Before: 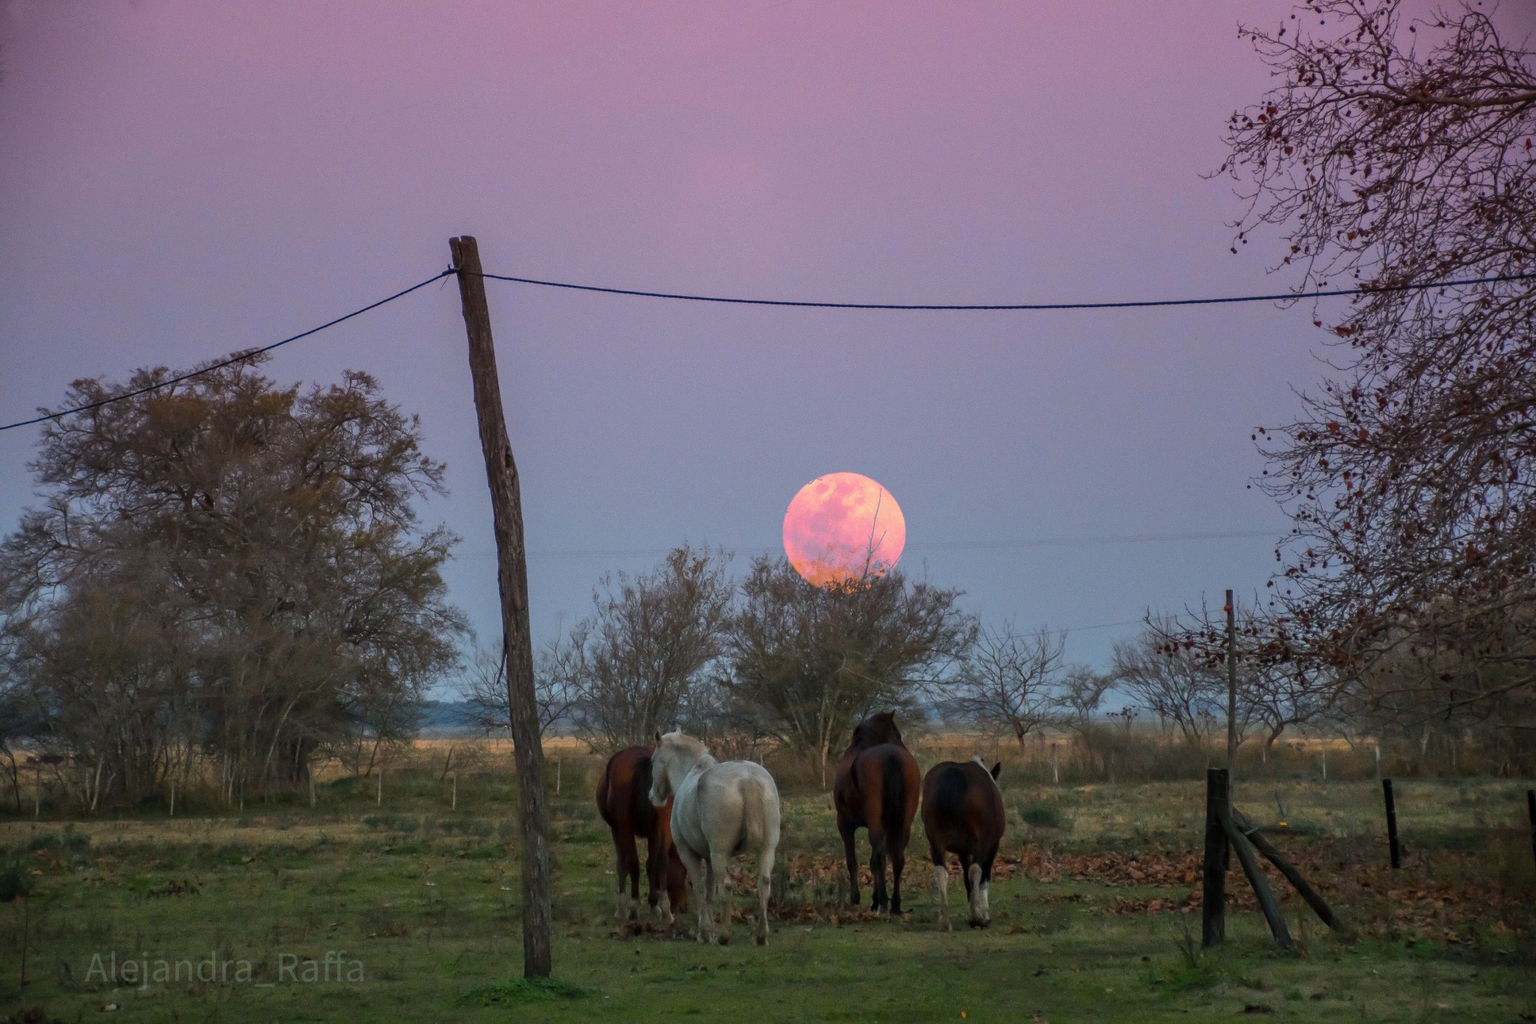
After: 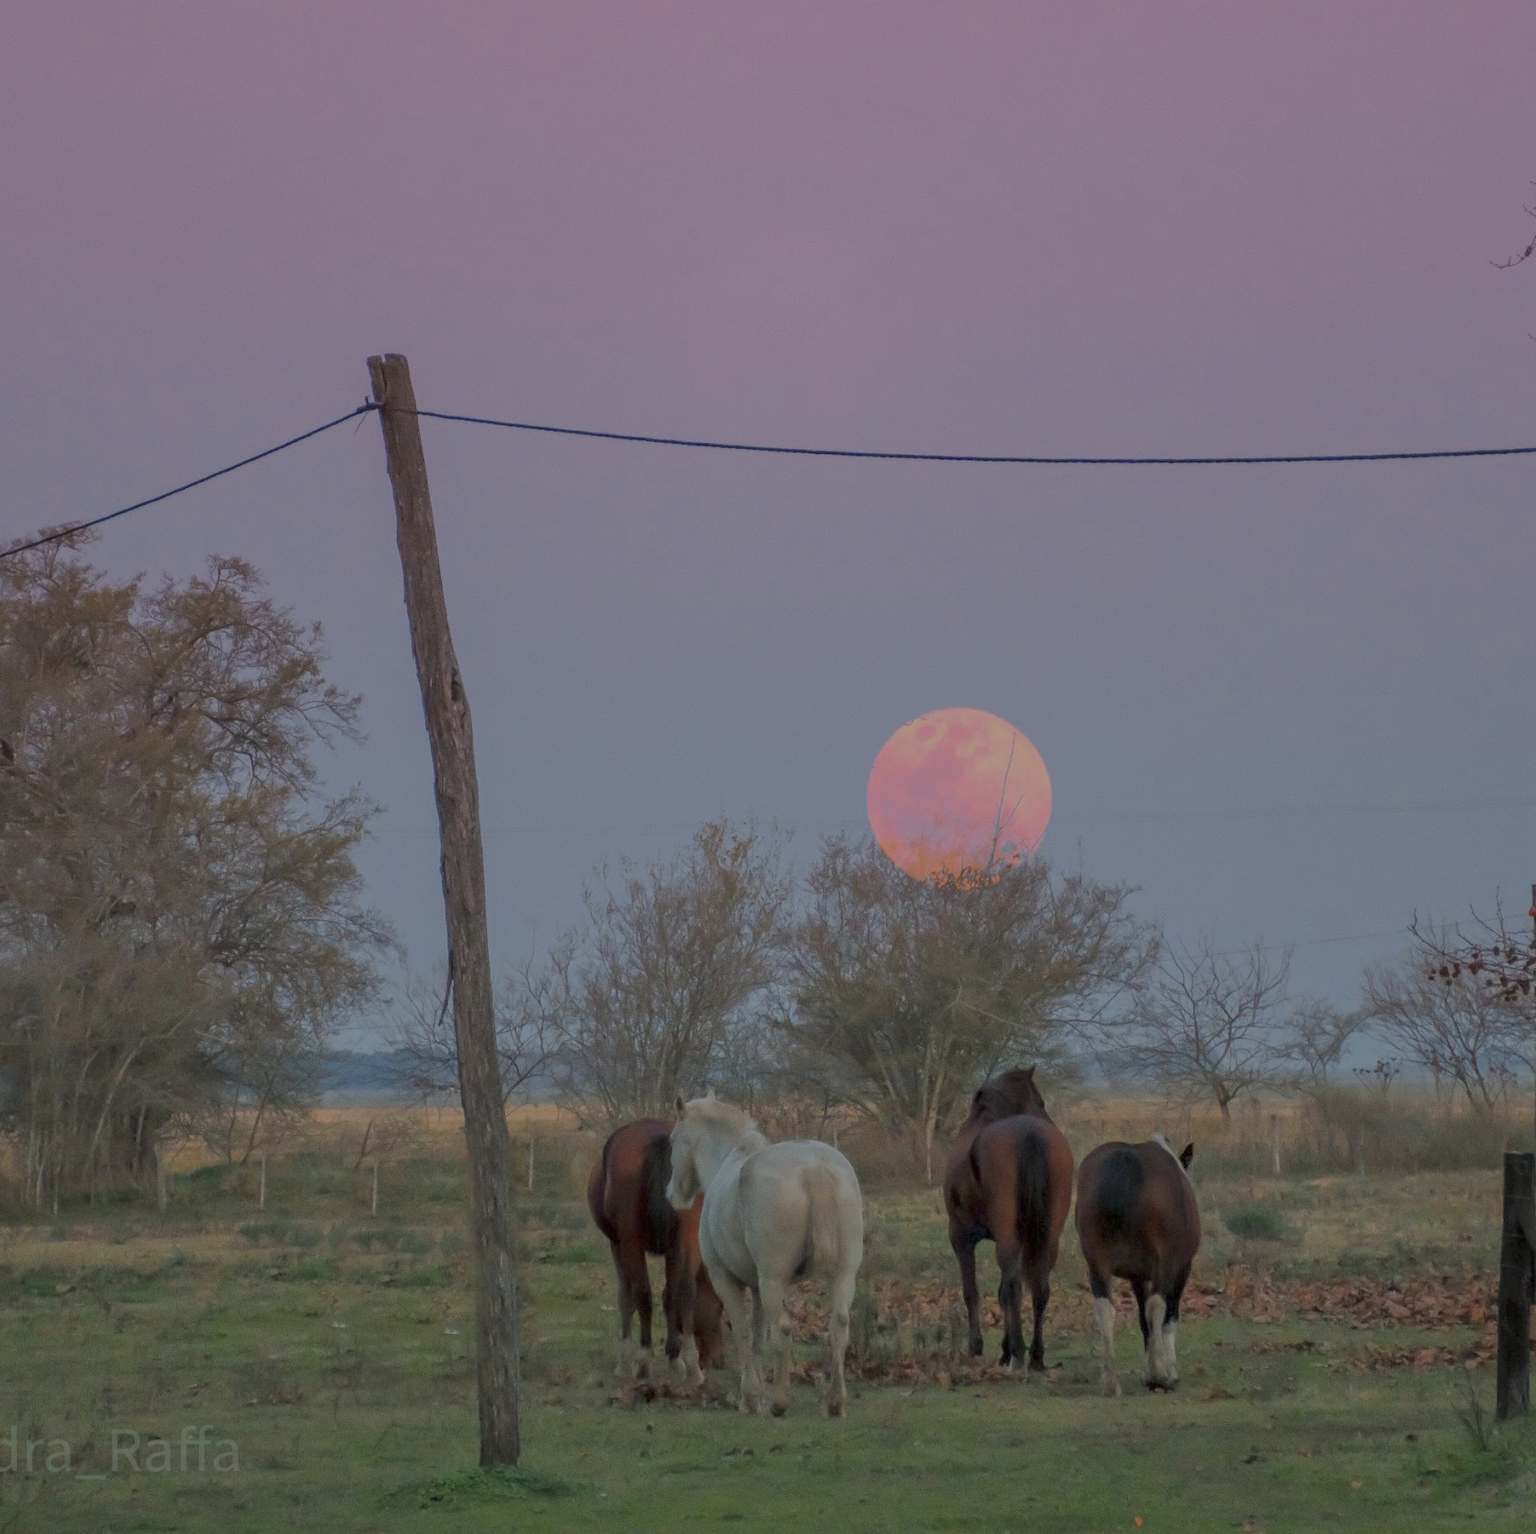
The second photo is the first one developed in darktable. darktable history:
filmic rgb: black relative exposure -15.92 EV, white relative exposure 7.97 EV, hardness 4.13, latitude 49.5%, contrast 0.511
crop and rotate: left 13.326%, right 19.979%
